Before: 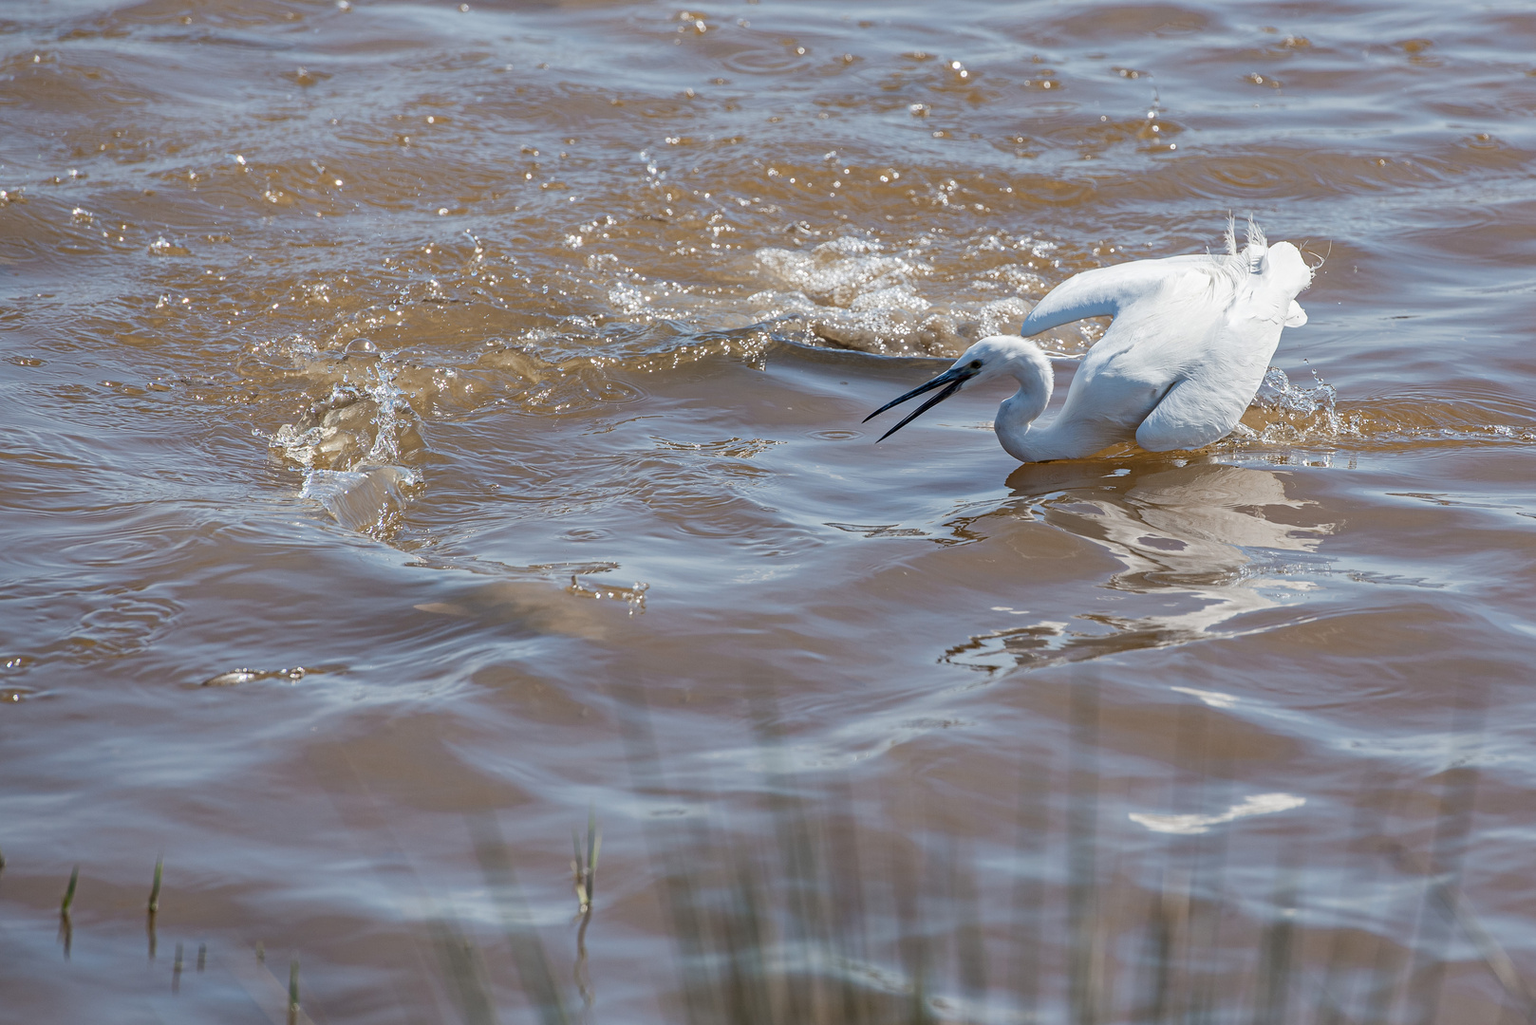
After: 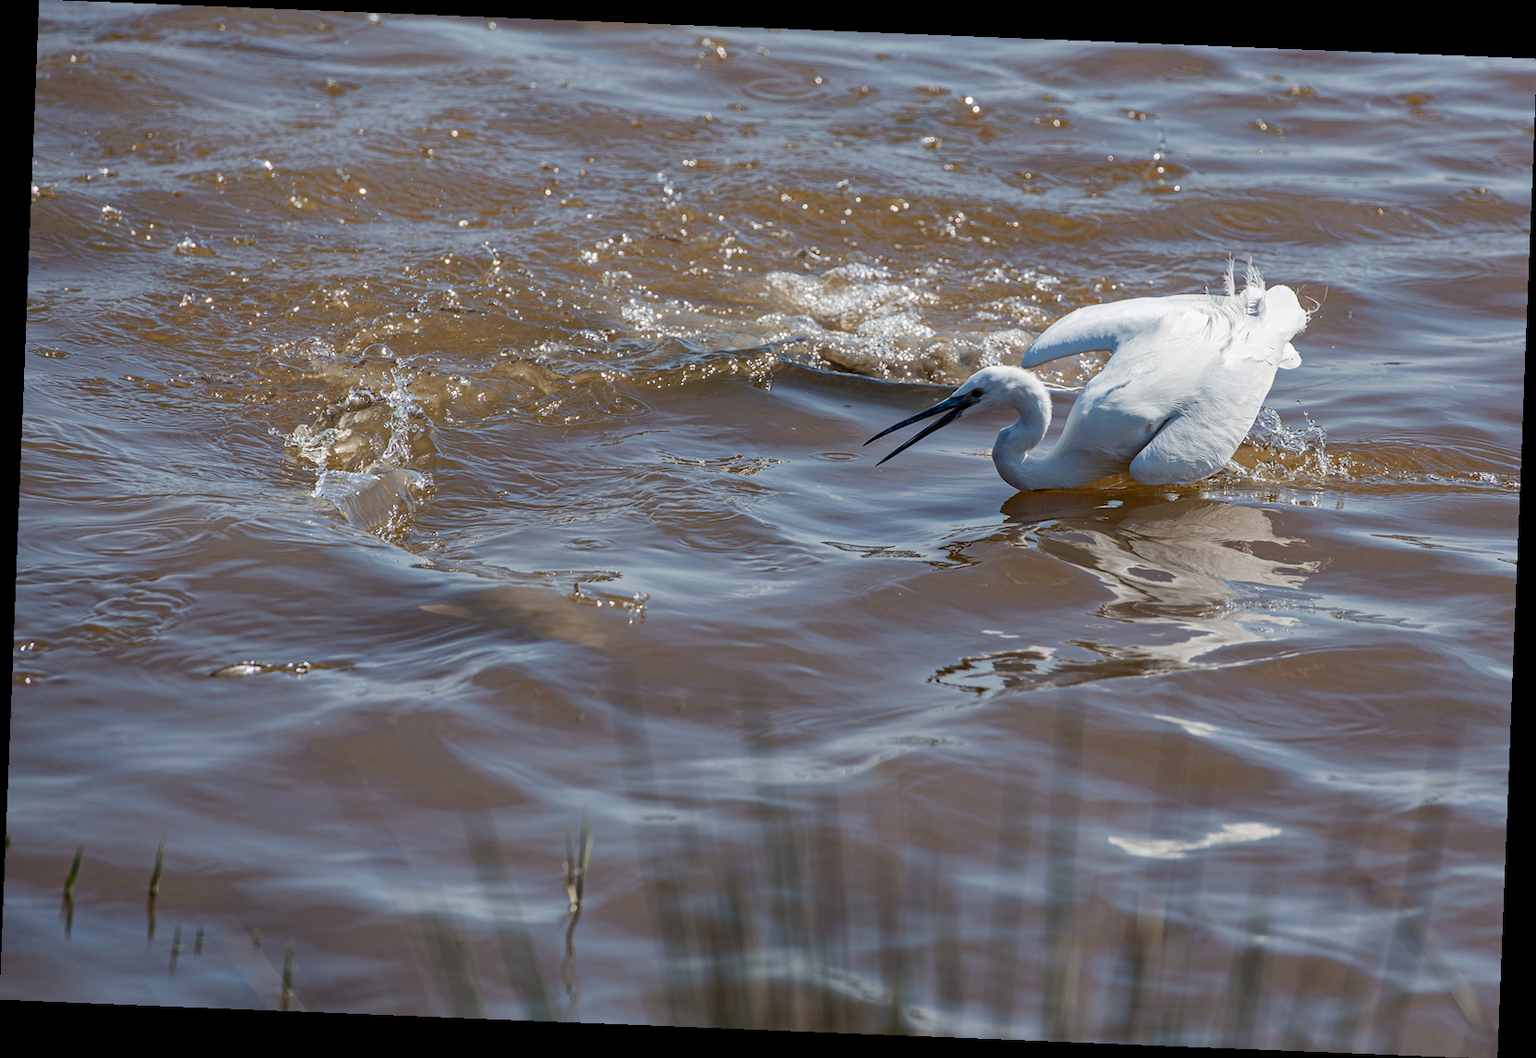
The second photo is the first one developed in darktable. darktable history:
white balance: emerald 1
rotate and perspective: rotation 2.27°, automatic cropping off
contrast brightness saturation: contrast 0.07, brightness -0.13, saturation 0.06
